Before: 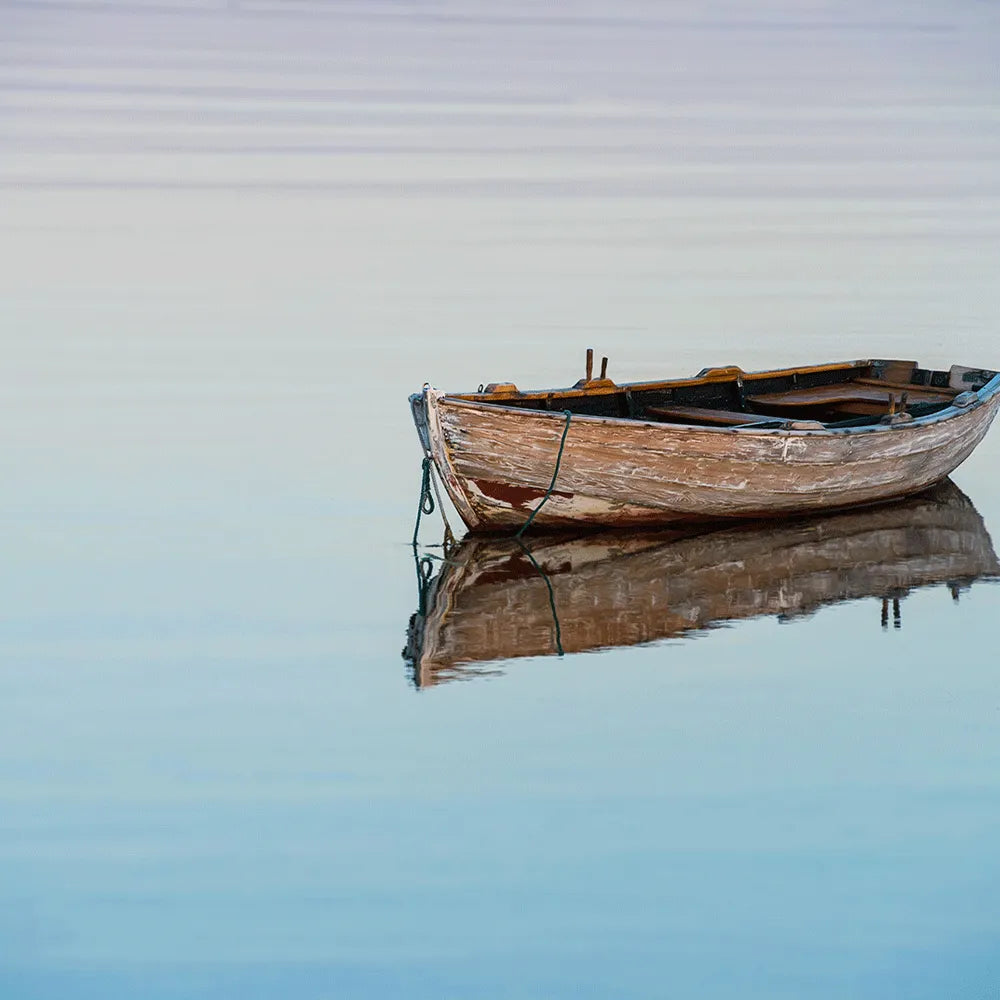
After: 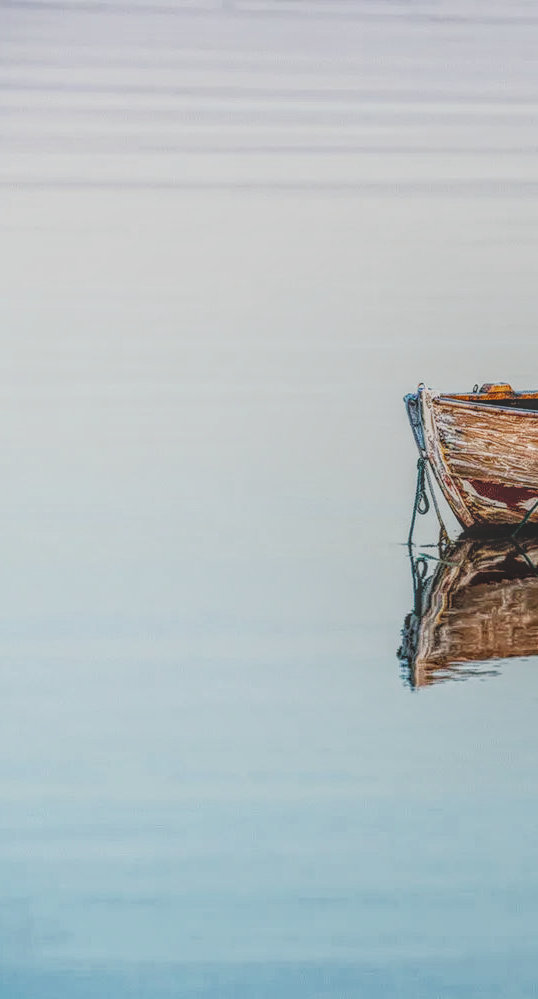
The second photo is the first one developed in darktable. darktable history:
sigmoid: contrast 1.8, skew -0.2, preserve hue 0%, red attenuation 0.1, red rotation 0.035, green attenuation 0.1, green rotation -0.017, blue attenuation 0.15, blue rotation -0.052, base primaries Rec2020
local contrast: highlights 20%, shadows 30%, detail 200%, midtone range 0.2
crop: left 0.587%, right 45.588%, bottom 0.086%
